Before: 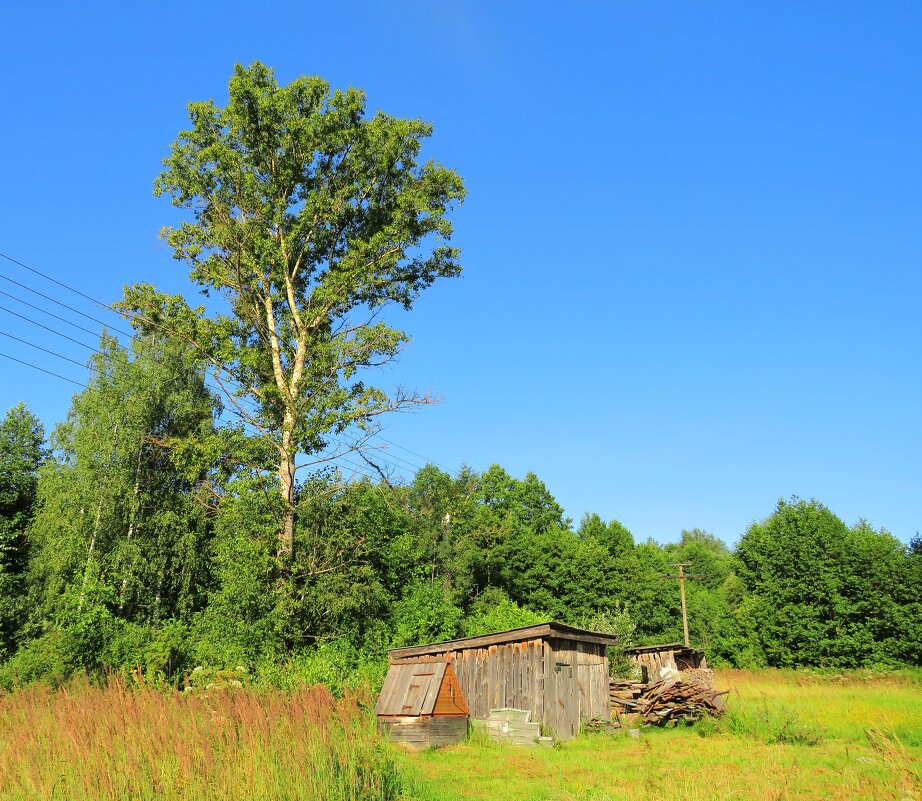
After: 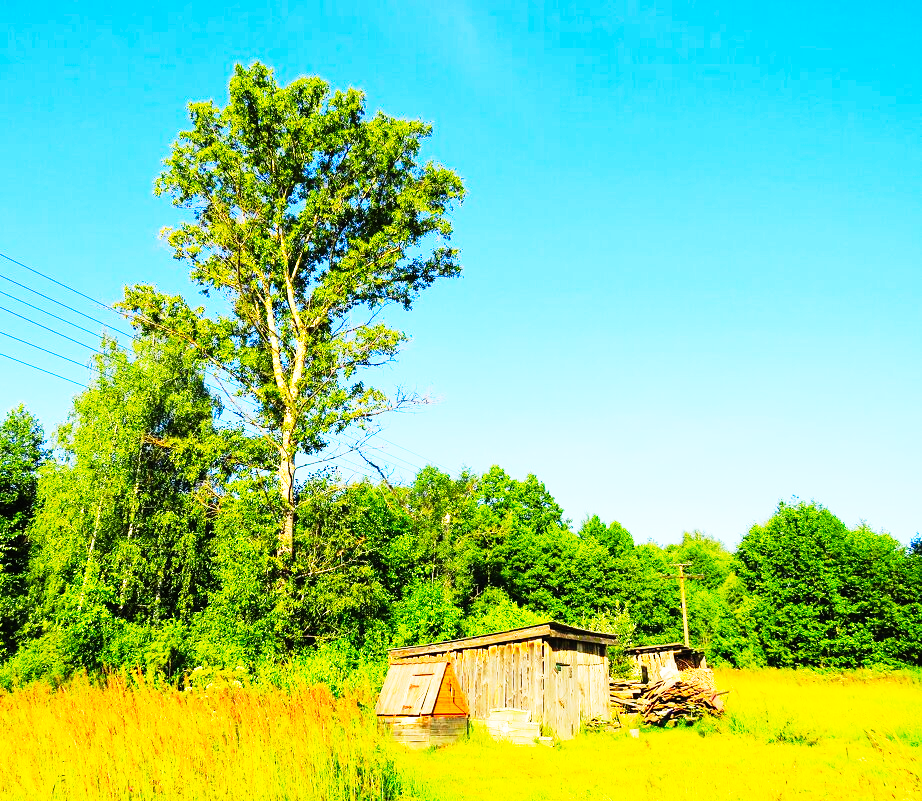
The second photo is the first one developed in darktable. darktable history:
base curve: curves: ch0 [(0, 0) (0.012, 0.01) (0.073, 0.168) (0.31, 0.711) (0.645, 0.957) (1, 1)], preserve colors none
color balance rgb: perceptual saturation grading › global saturation 20%, global vibrance 20%
tone curve: curves: ch0 [(0, 0) (0.003, 0.004) (0.011, 0.009) (0.025, 0.017) (0.044, 0.029) (0.069, 0.04) (0.1, 0.051) (0.136, 0.07) (0.177, 0.095) (0.224, 0.131) (0.277, 0.179) (0.335, 0.237) (0.399, 0.302) (0.468, 0.386) (0.543, 0.471) (0.623, 0.576) (0.709, 0.699) (0.801, 0.817) (0.898, 0.917) (1, 1)], preserve colors none
